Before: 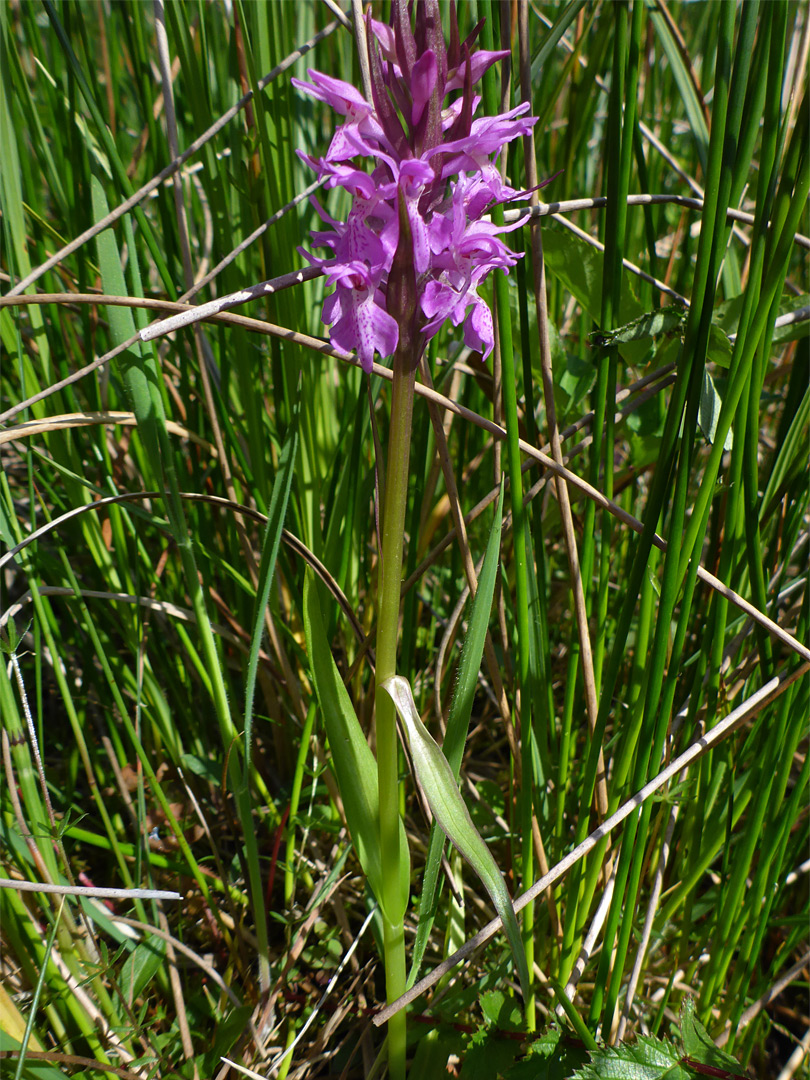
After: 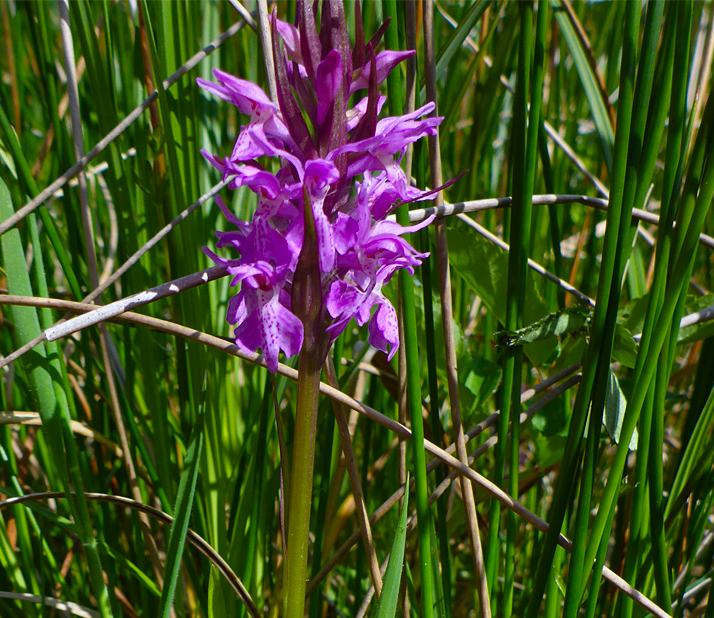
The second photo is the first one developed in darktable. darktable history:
color balance rgb: linear chroma grading › shadows -8%, linear chroma grading › global chroma 10%, perceptual saturation grading › global saturation 2%, perceptual saturation grading › highlights -2%, perceptual saturation grading › mid-tones 4%, perceptual saturation grading › shadows 8%, perceptual brilliance grading › global brilliance 2%, perceptual brilliance grading › highlights -4%, global vibrance 16%, saturation formula JzAzBz (2021)
exposure: compensate highlight preservation false
crop and rotate: left 11.812%, bottom 42.776%
white balance: red 0.974, blue 1.044
